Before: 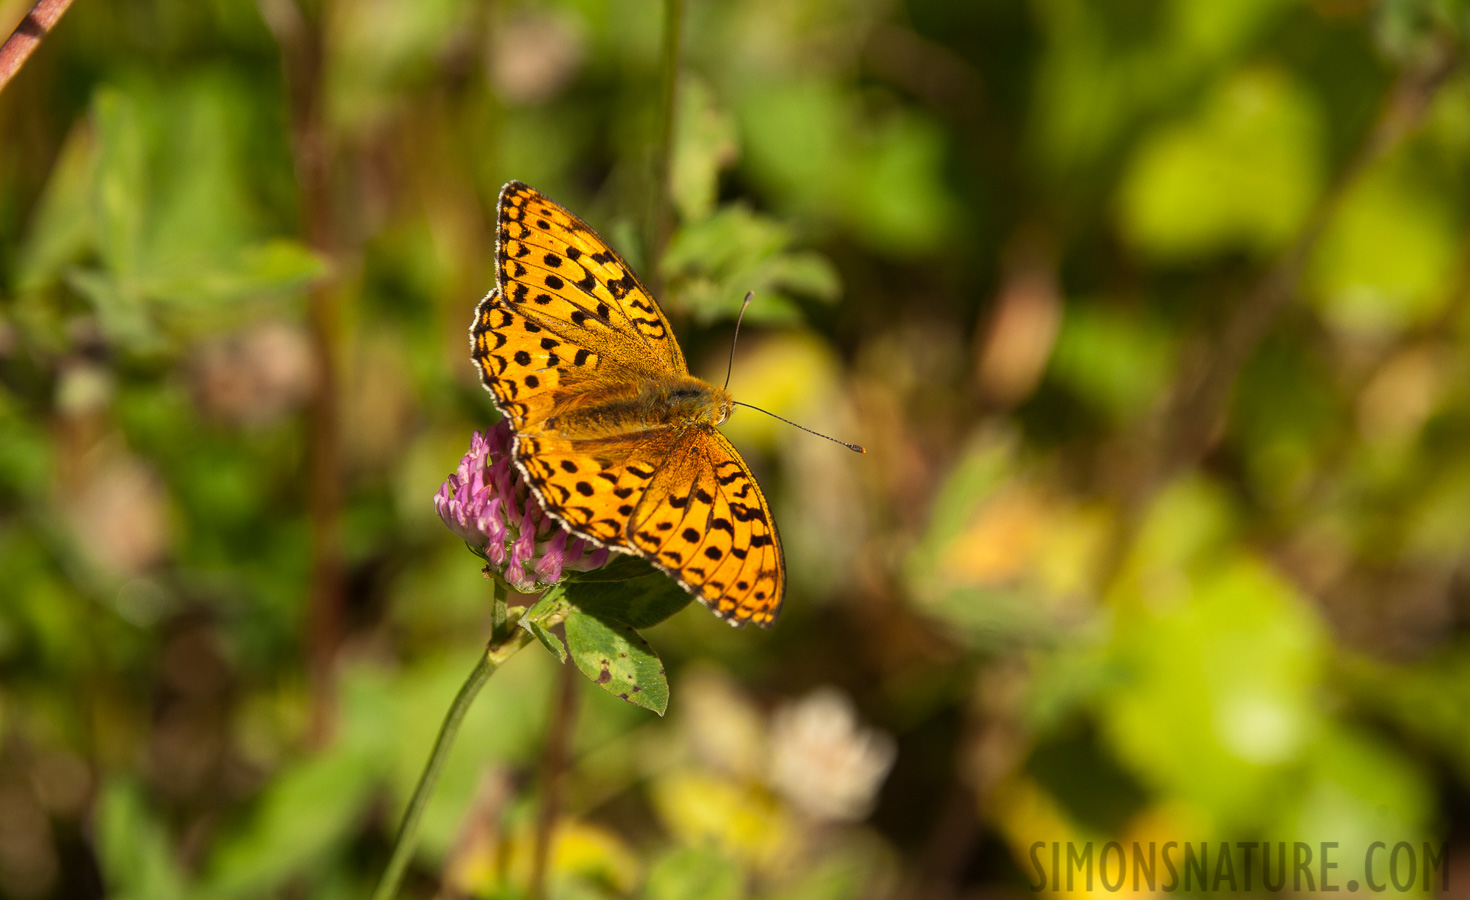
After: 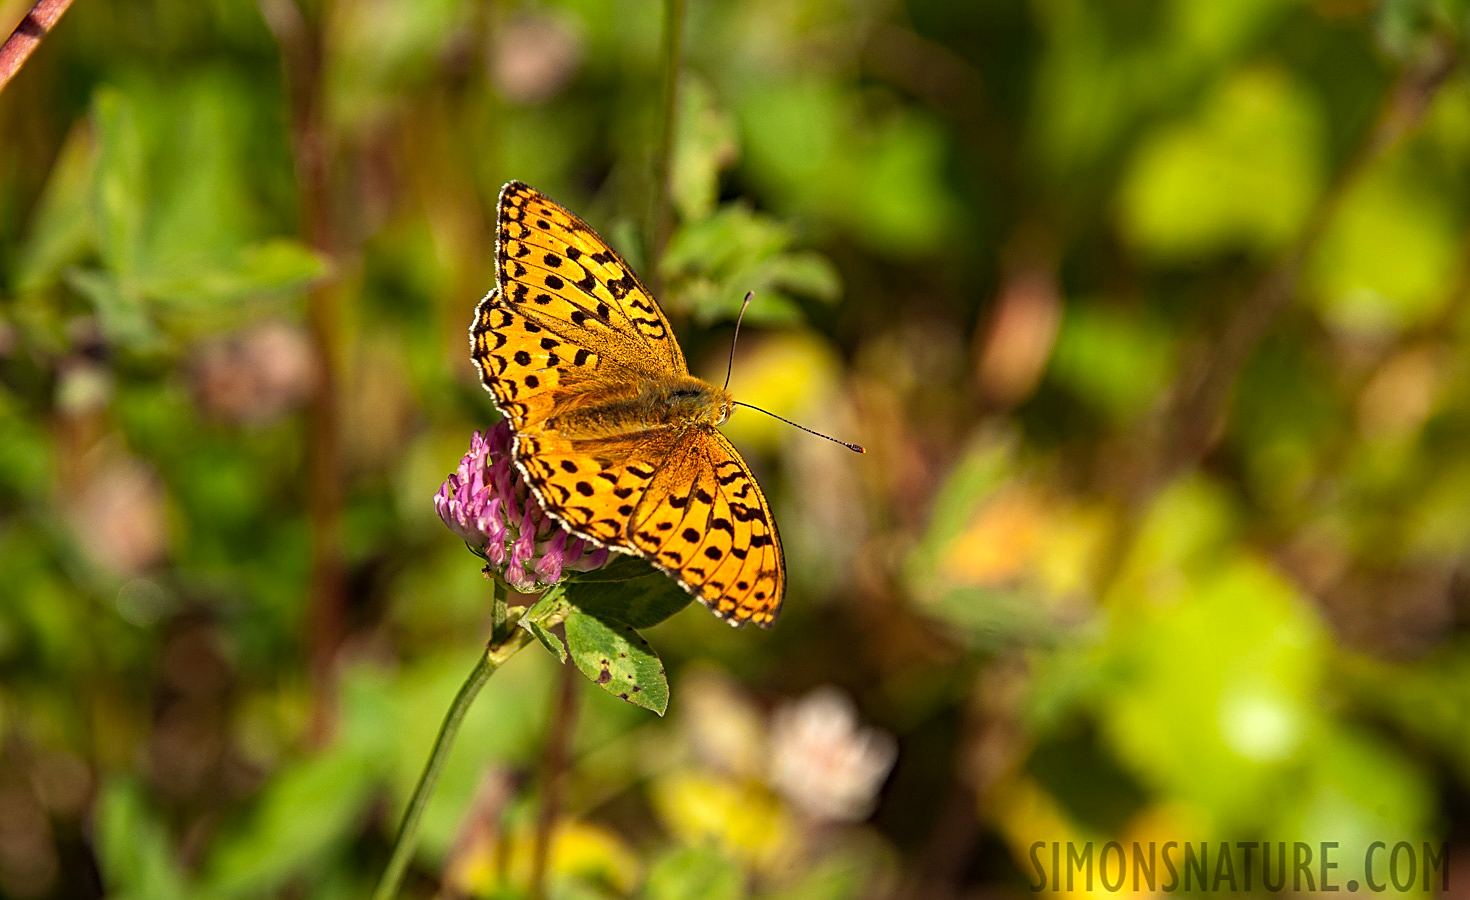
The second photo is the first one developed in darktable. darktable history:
haze removal: strength 0.293, distance 0.254, compatibility mode true, adaptive false
exposure: exposure 0.203 EV, compensate highlight preservation false
sharpen: on, module defaults
